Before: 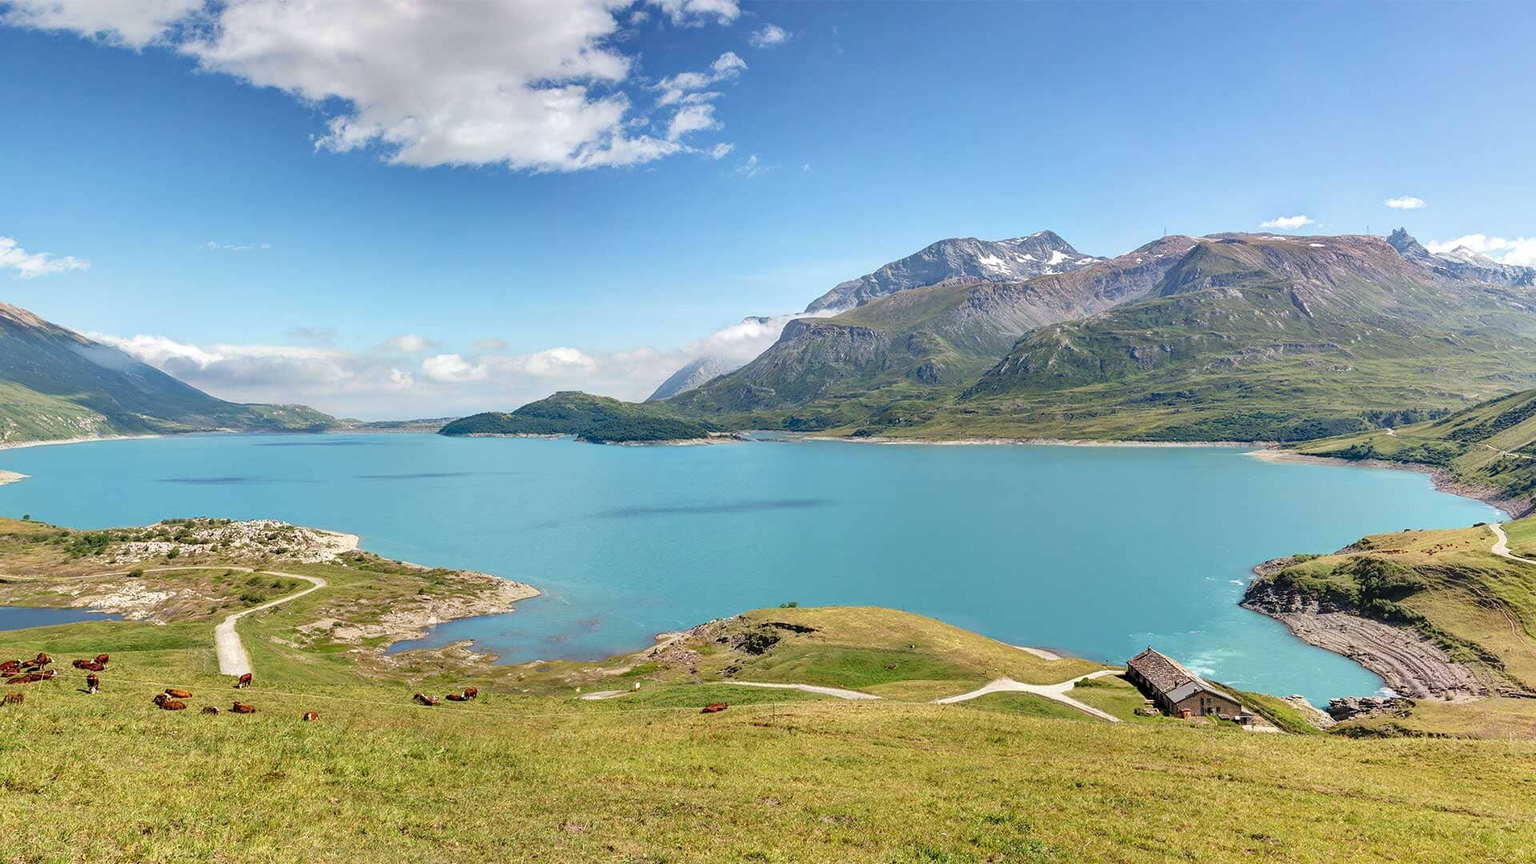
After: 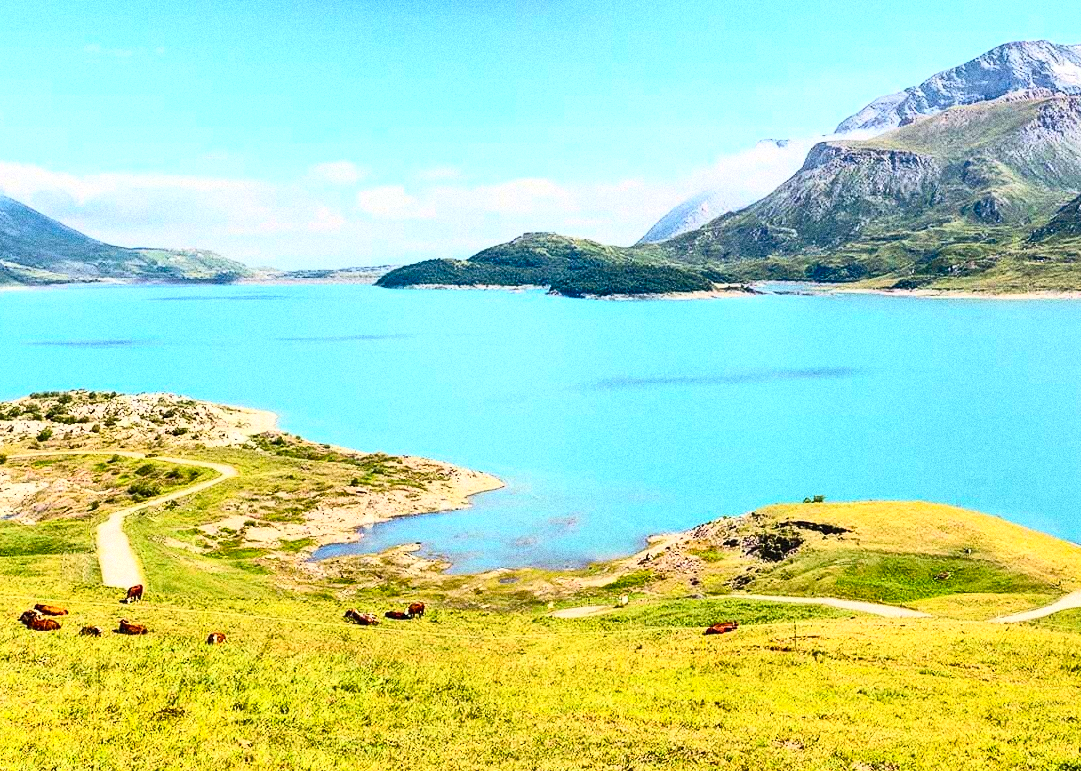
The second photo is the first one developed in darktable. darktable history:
color balance rgb: perceptual saturation grading › global saturation 30%, global vibrance 20%
contrast brightness saturation: contrast 0.62, brightness 0.34, saturation 0.14
white balance: emerald 1
crop: left 8.966%, top 23.852%, right 34.699%, bottom 4.703%
grain: coarseness 14.49 ISO, strength 48.04%, mid-tones bias 35%
